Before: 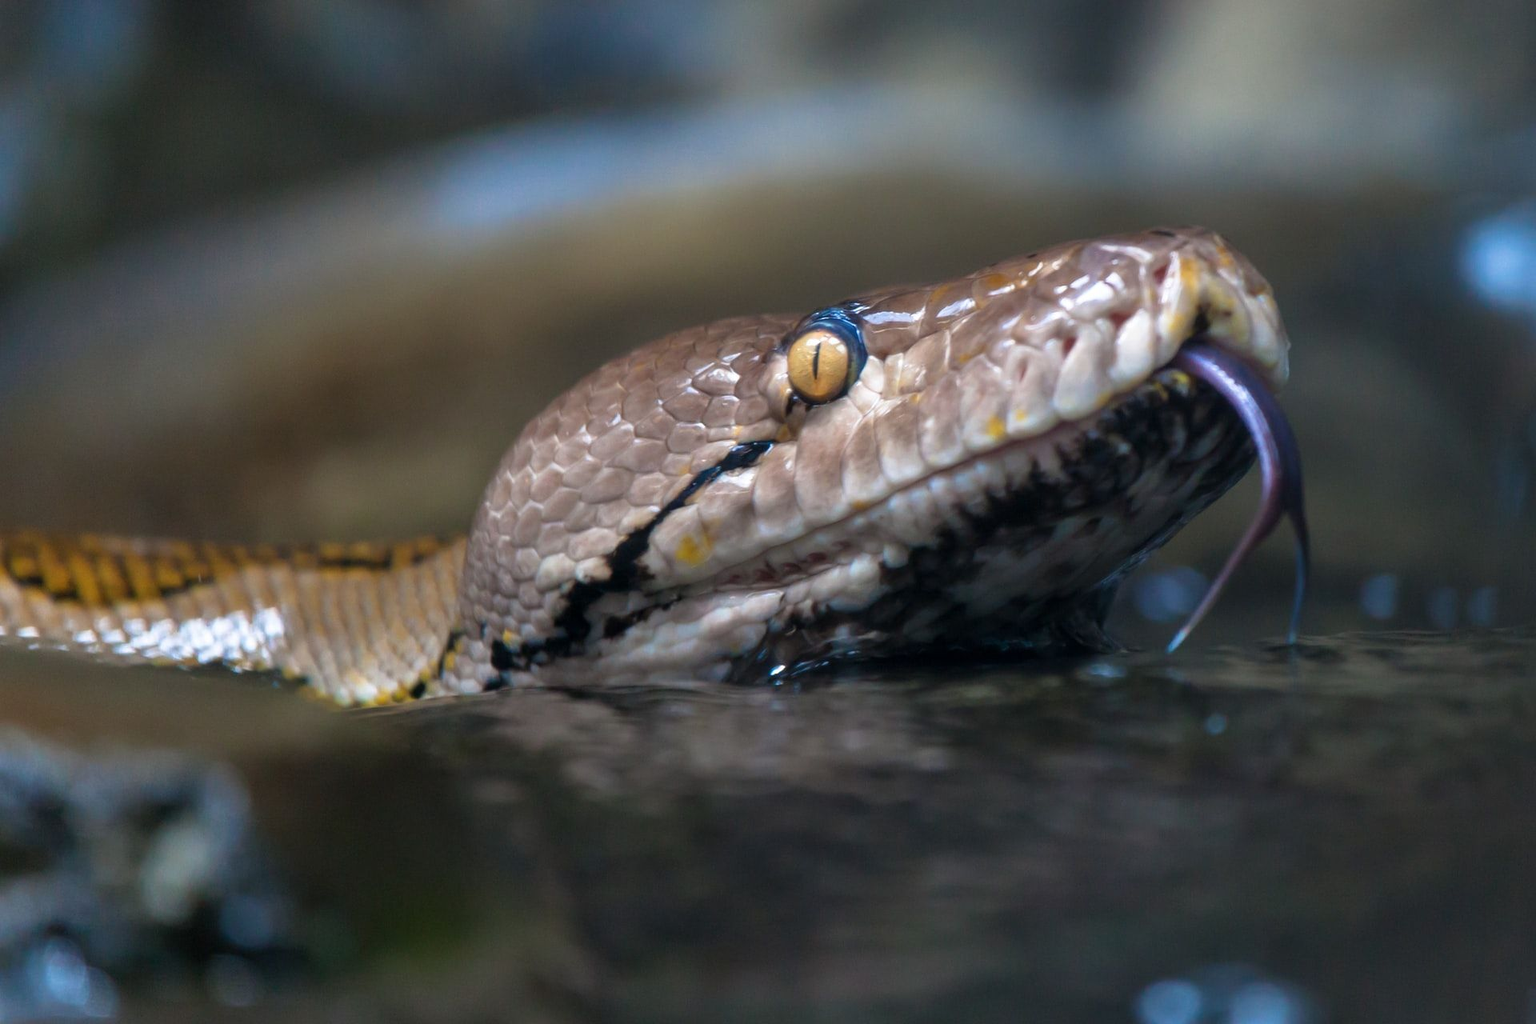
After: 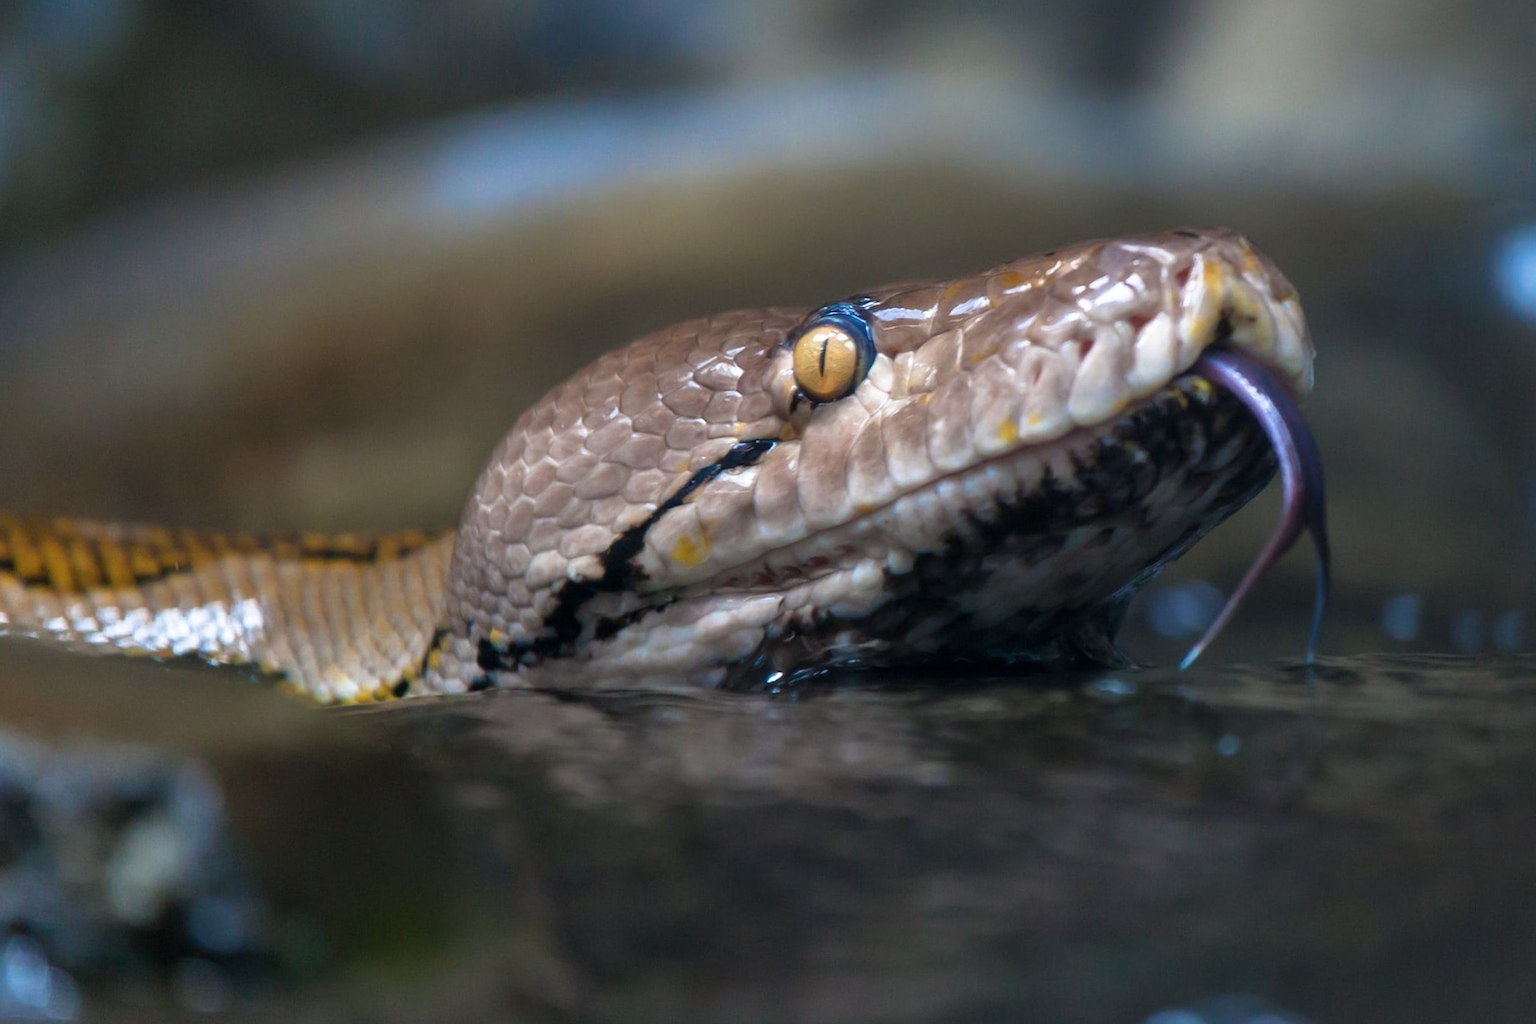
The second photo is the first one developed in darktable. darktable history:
crop and rotate: angle -1.49°
